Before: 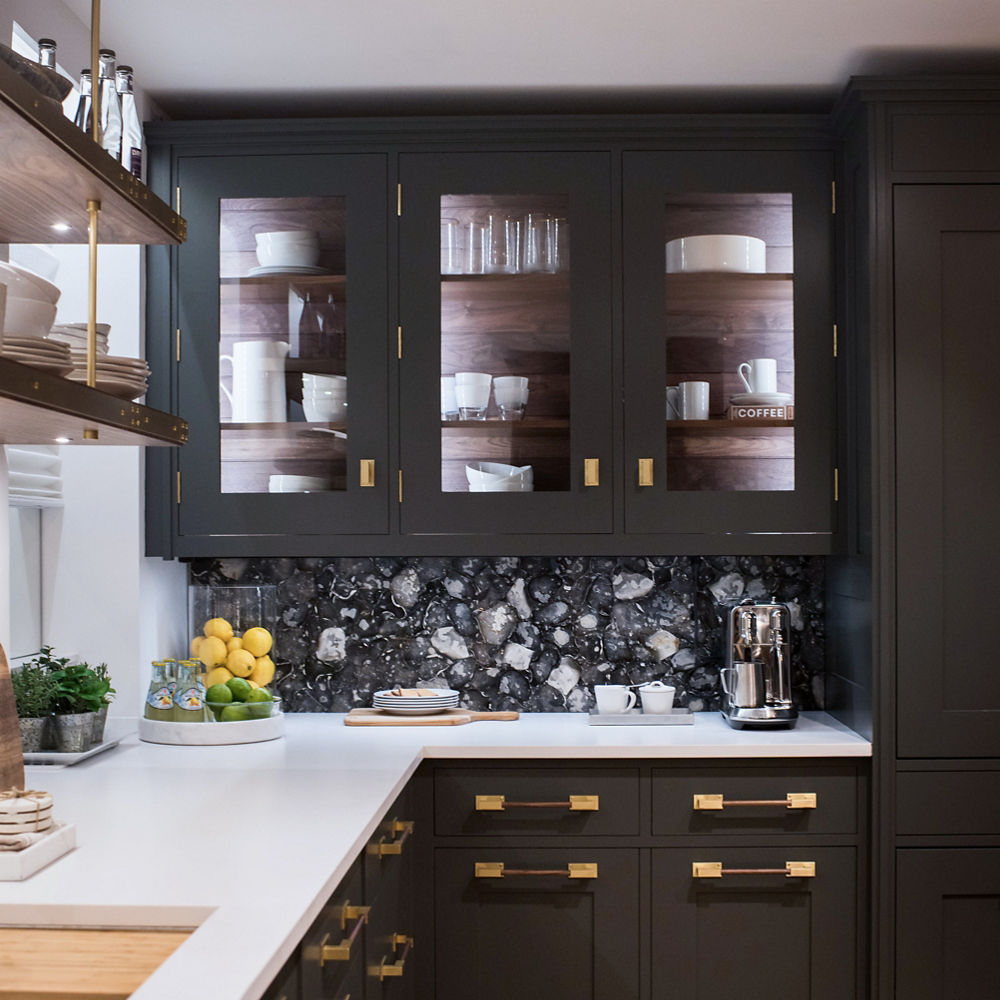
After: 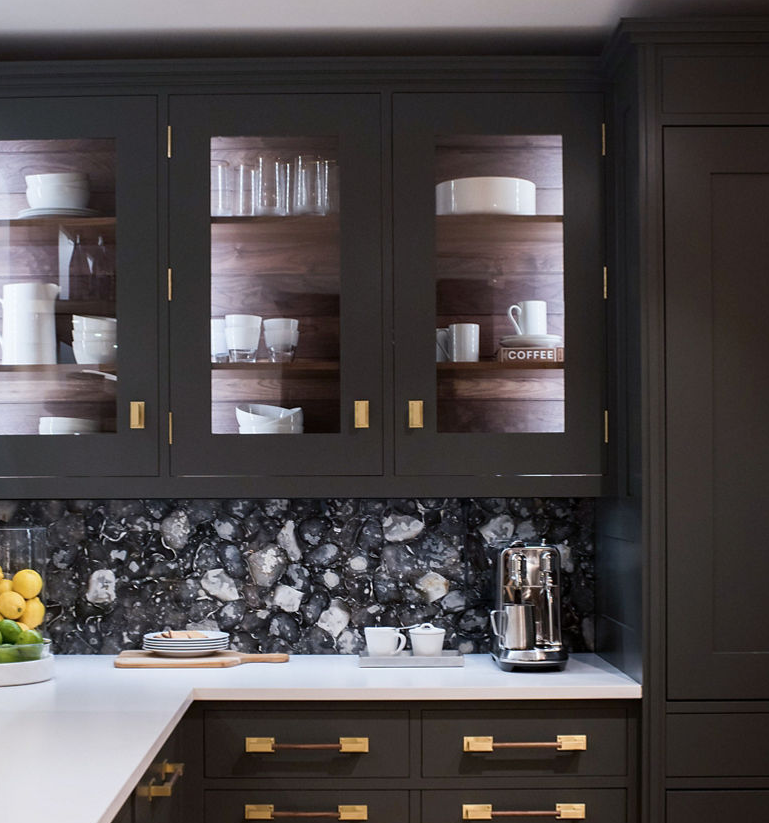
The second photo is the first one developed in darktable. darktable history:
crop: left 23.029%, top 5.845%, bottom 11.851%
